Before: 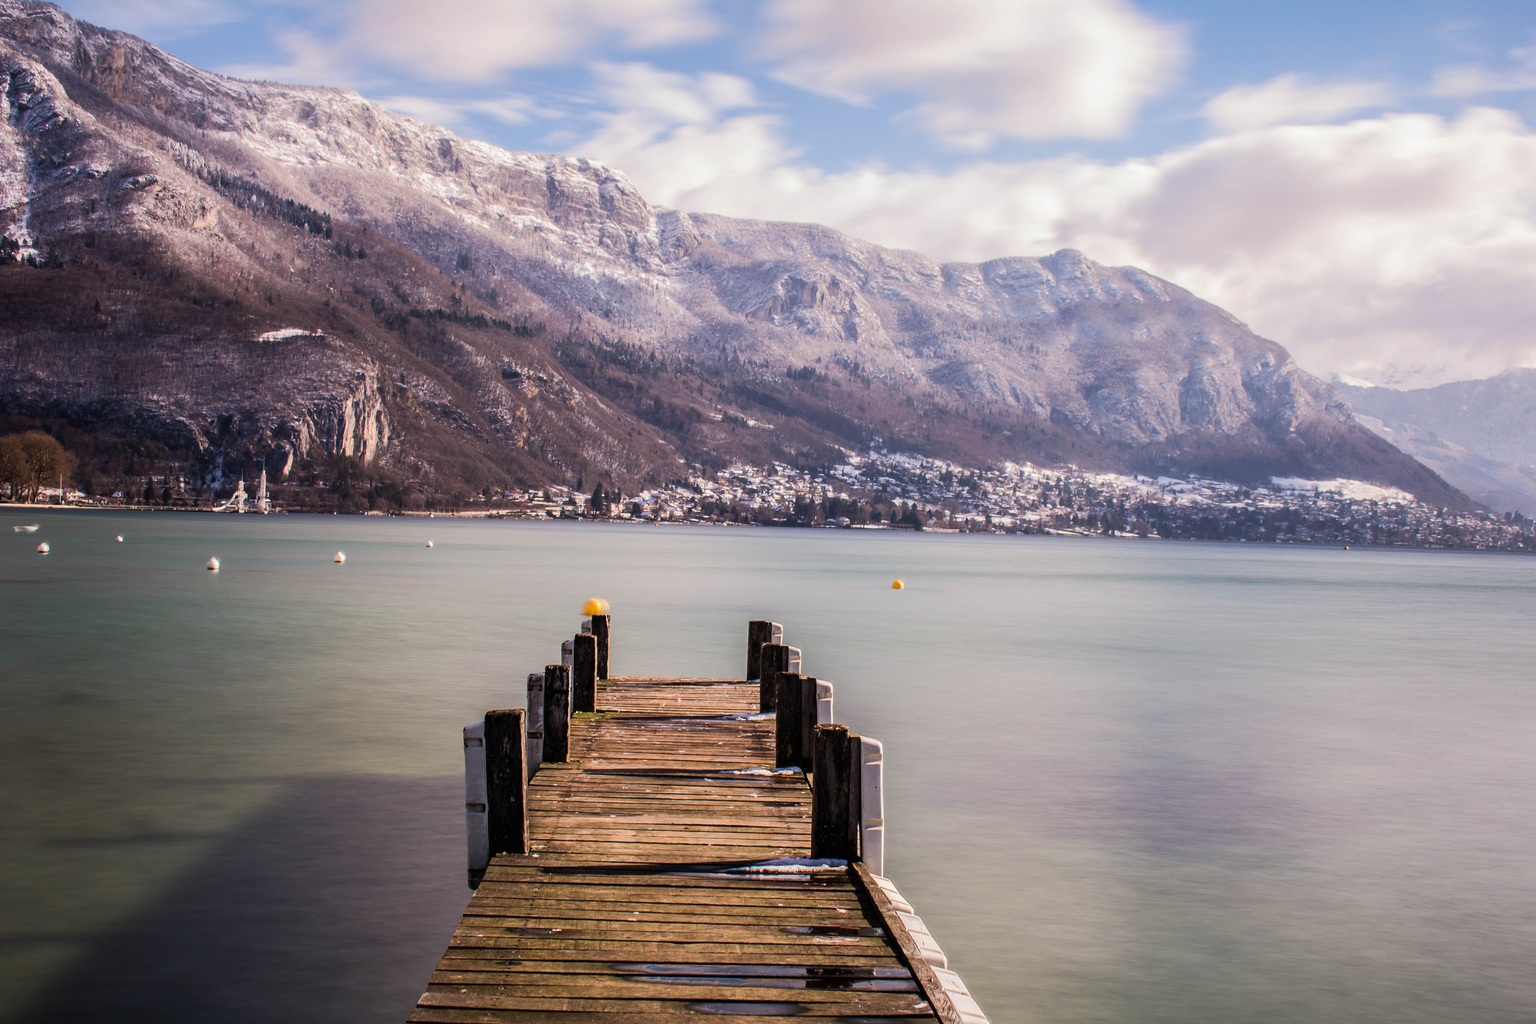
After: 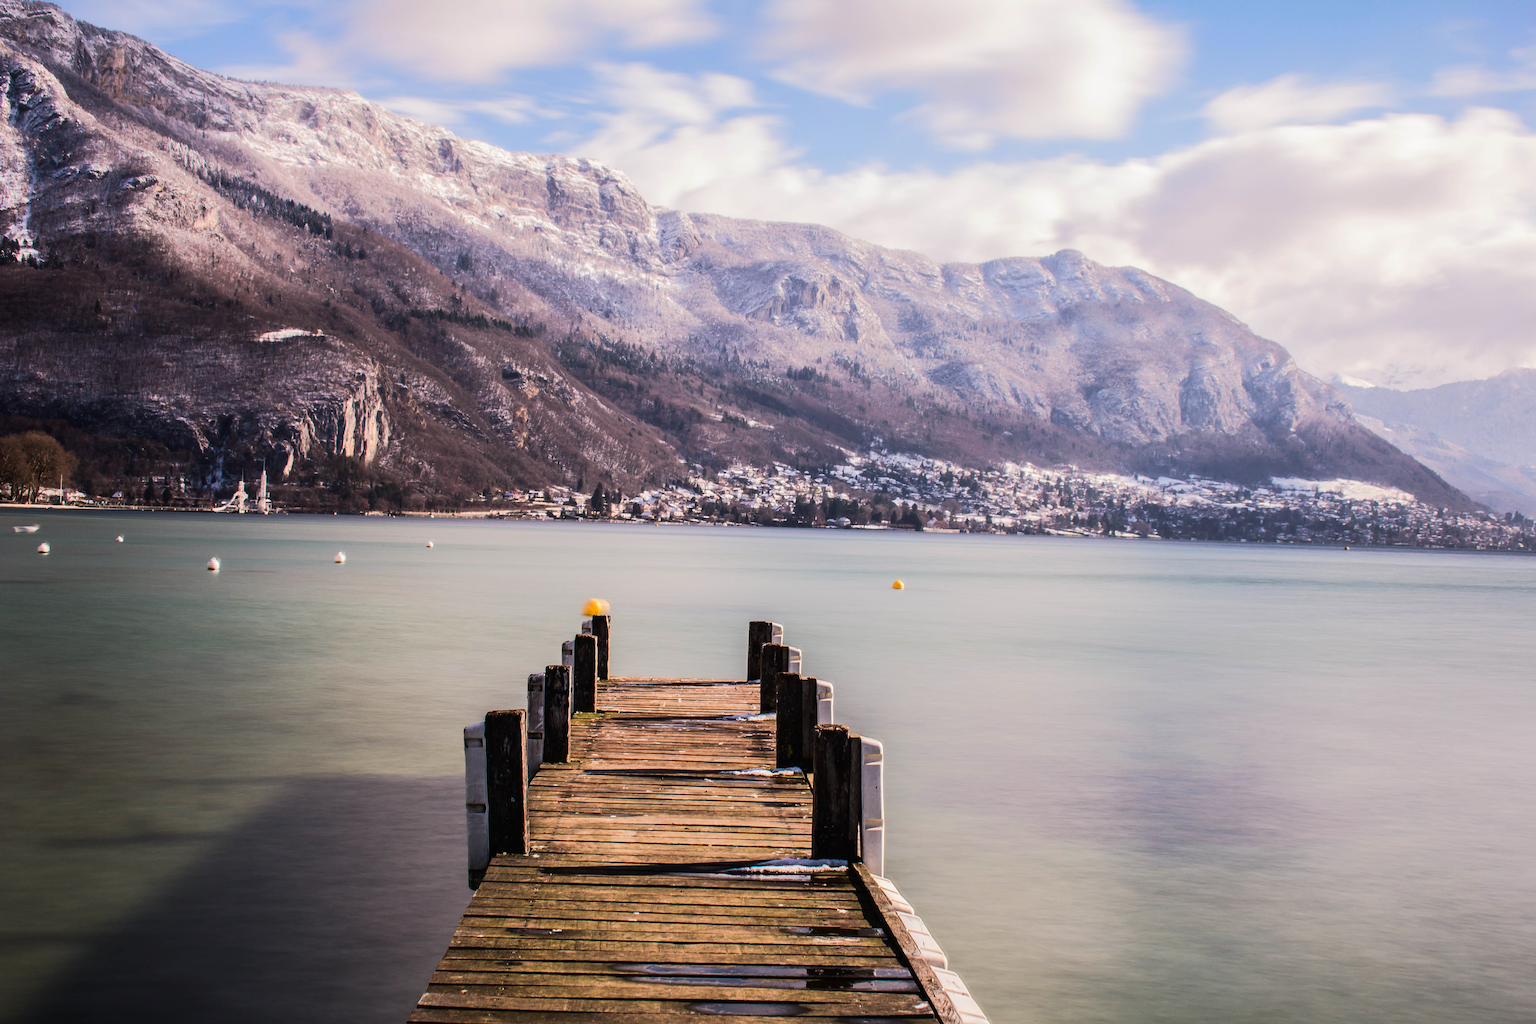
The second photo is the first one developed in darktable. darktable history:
tone curve: curves: ch0 [(0, 0.01) (0.037, 0.032) (0.131, 0.108) (0.275, 0.256) (0.483, 0.512) (0.61, 0.665) (0.696, 0.742) (0.792, 0.819) (0.911, 0.925) (0.997, 0.995)]; ch1 [(0, 0) (0.301, 0.3) (0.423, 0.421) (0.492, 0.488) (0.507, 0.503) (0.53, 0.532) (0.573, 0.586) (0.683, 0.702) (0.746, 0.77) (1, 1)]; ch2 [(0, 0) (0.246, 0.233) (0.36, 0.352) (0.415, 0.415) (0.485, 0.487) (0.502, 0.504) (0.525, 0.518) (0.539, 0.539) (0.587, 0.594) (0.636, 0.652) (0.711, 0.729) (0.845, 0.855) (0.998, 0.977)], color space Lab, linked channels, preserve colors none
